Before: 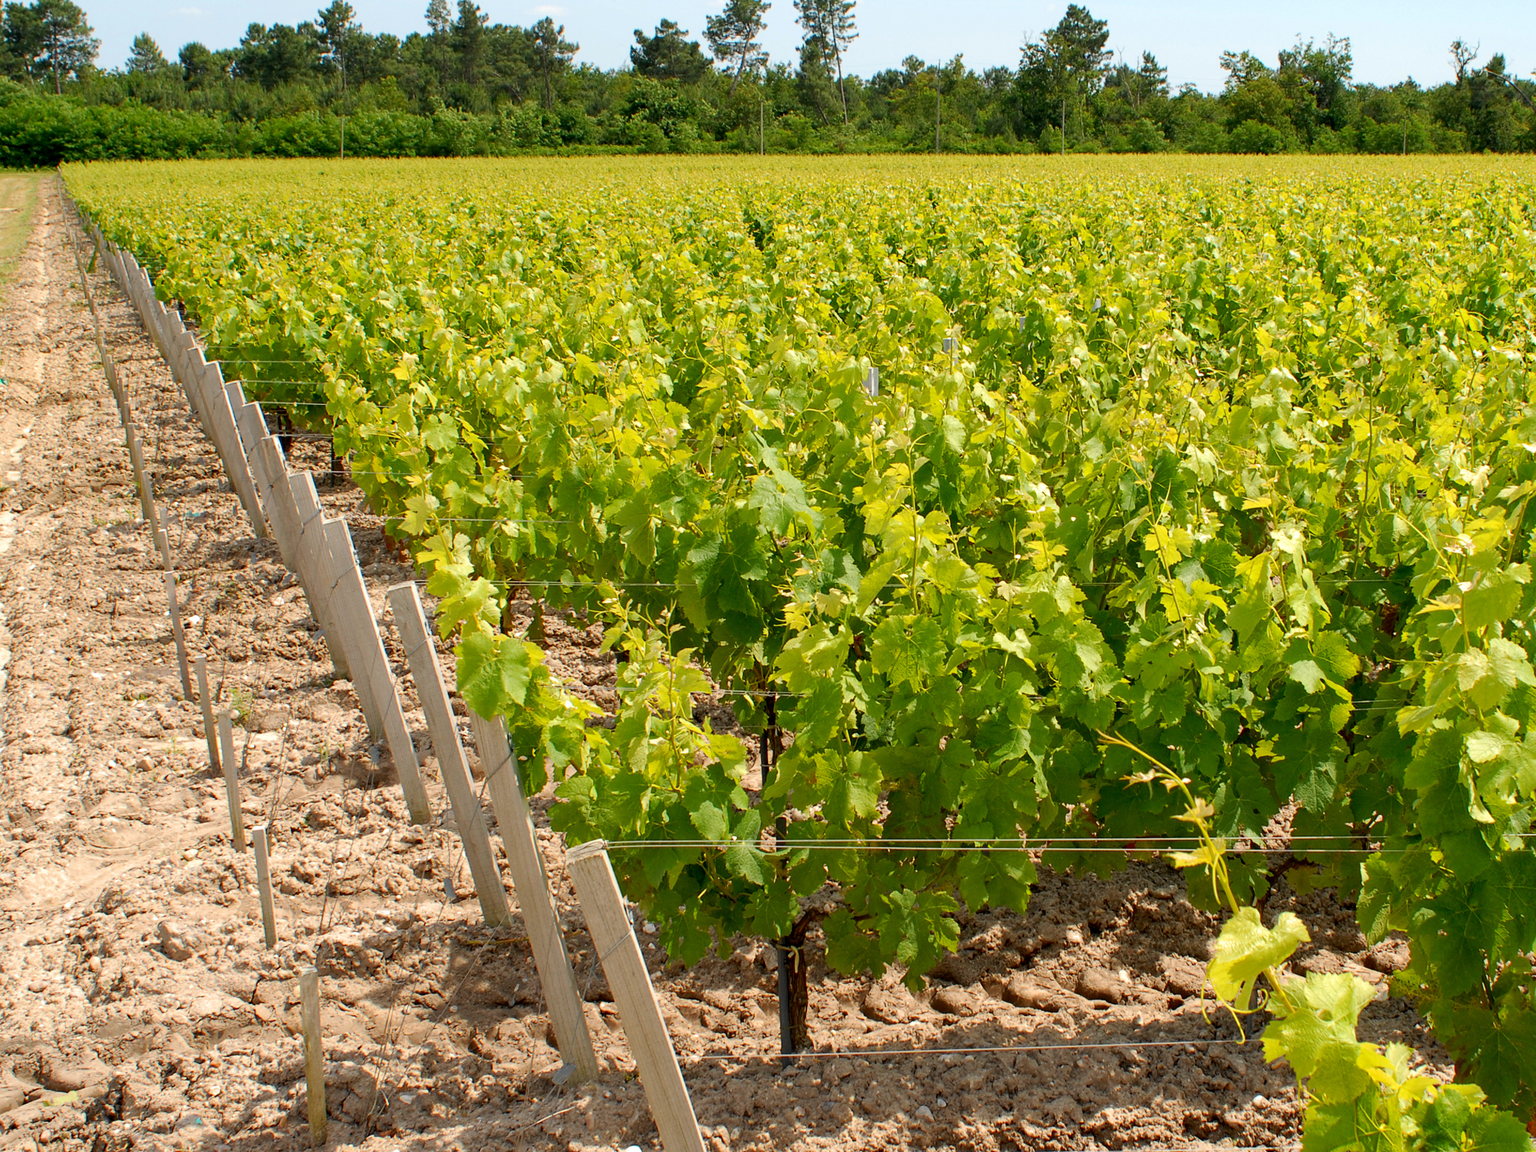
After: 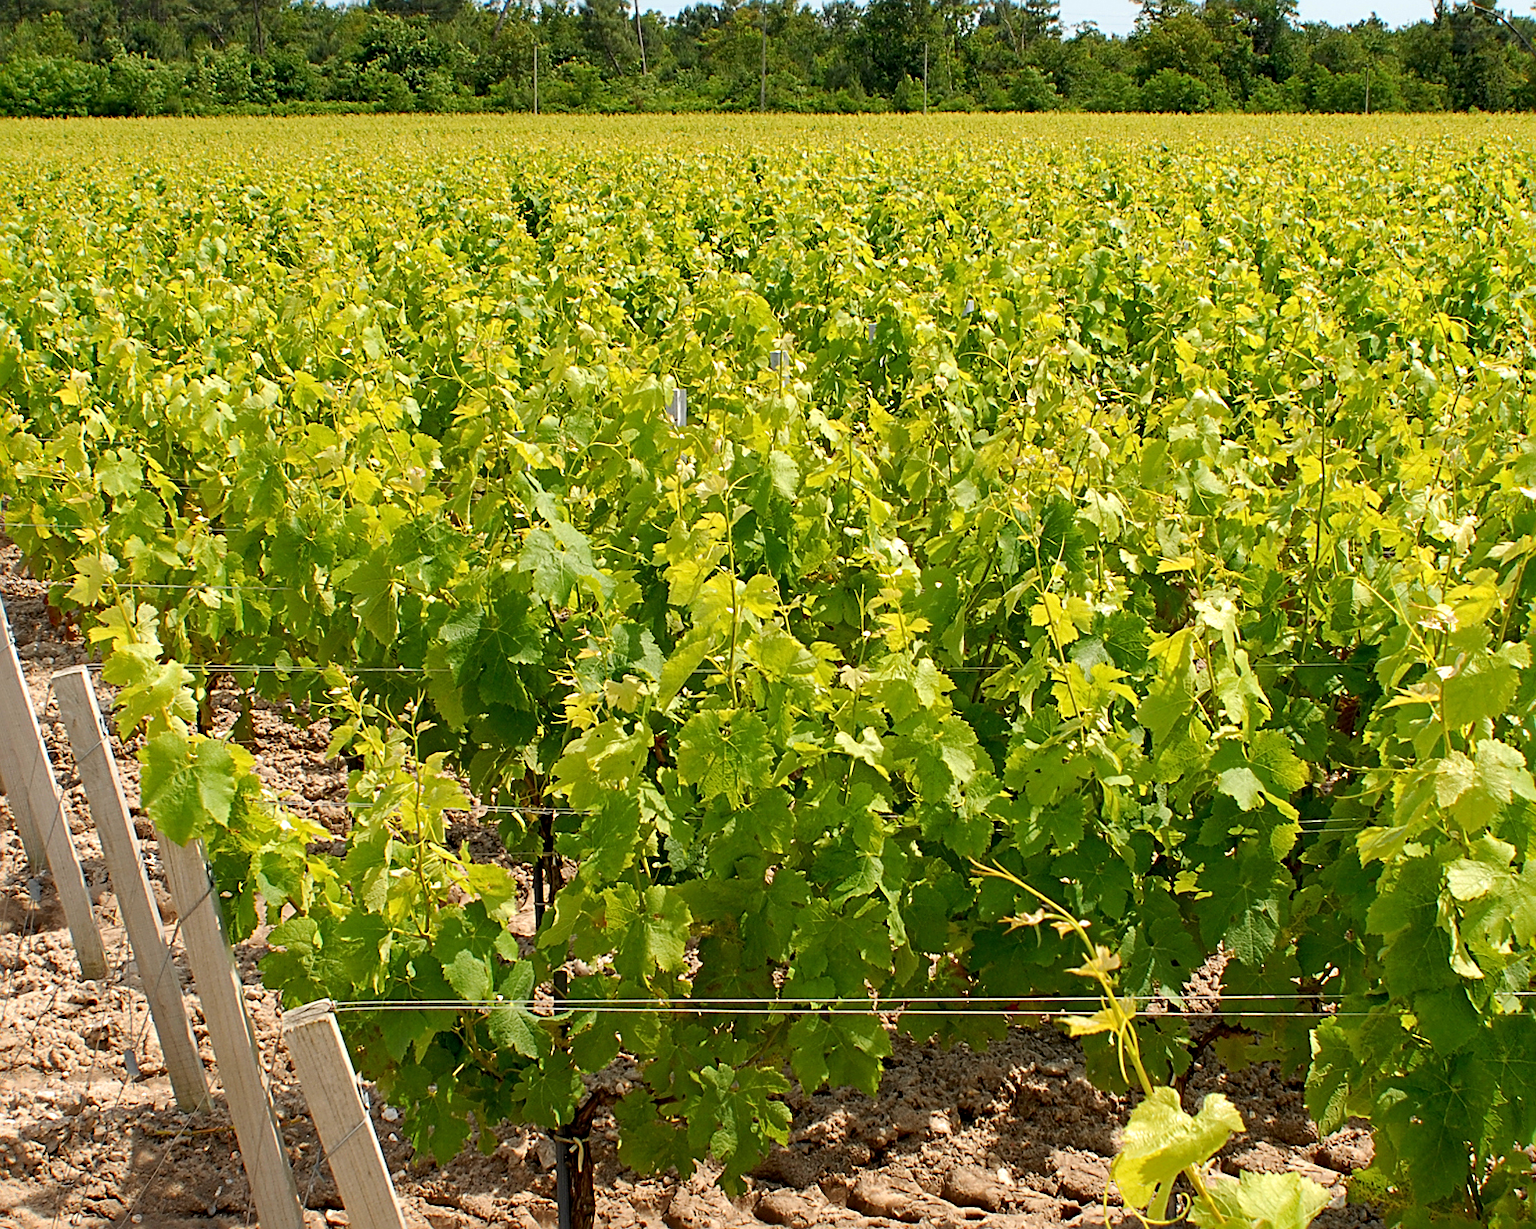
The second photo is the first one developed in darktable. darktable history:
crop: left 22.669%, top 5.832%, bottom 11.633%
sharpen: radius 2.776
